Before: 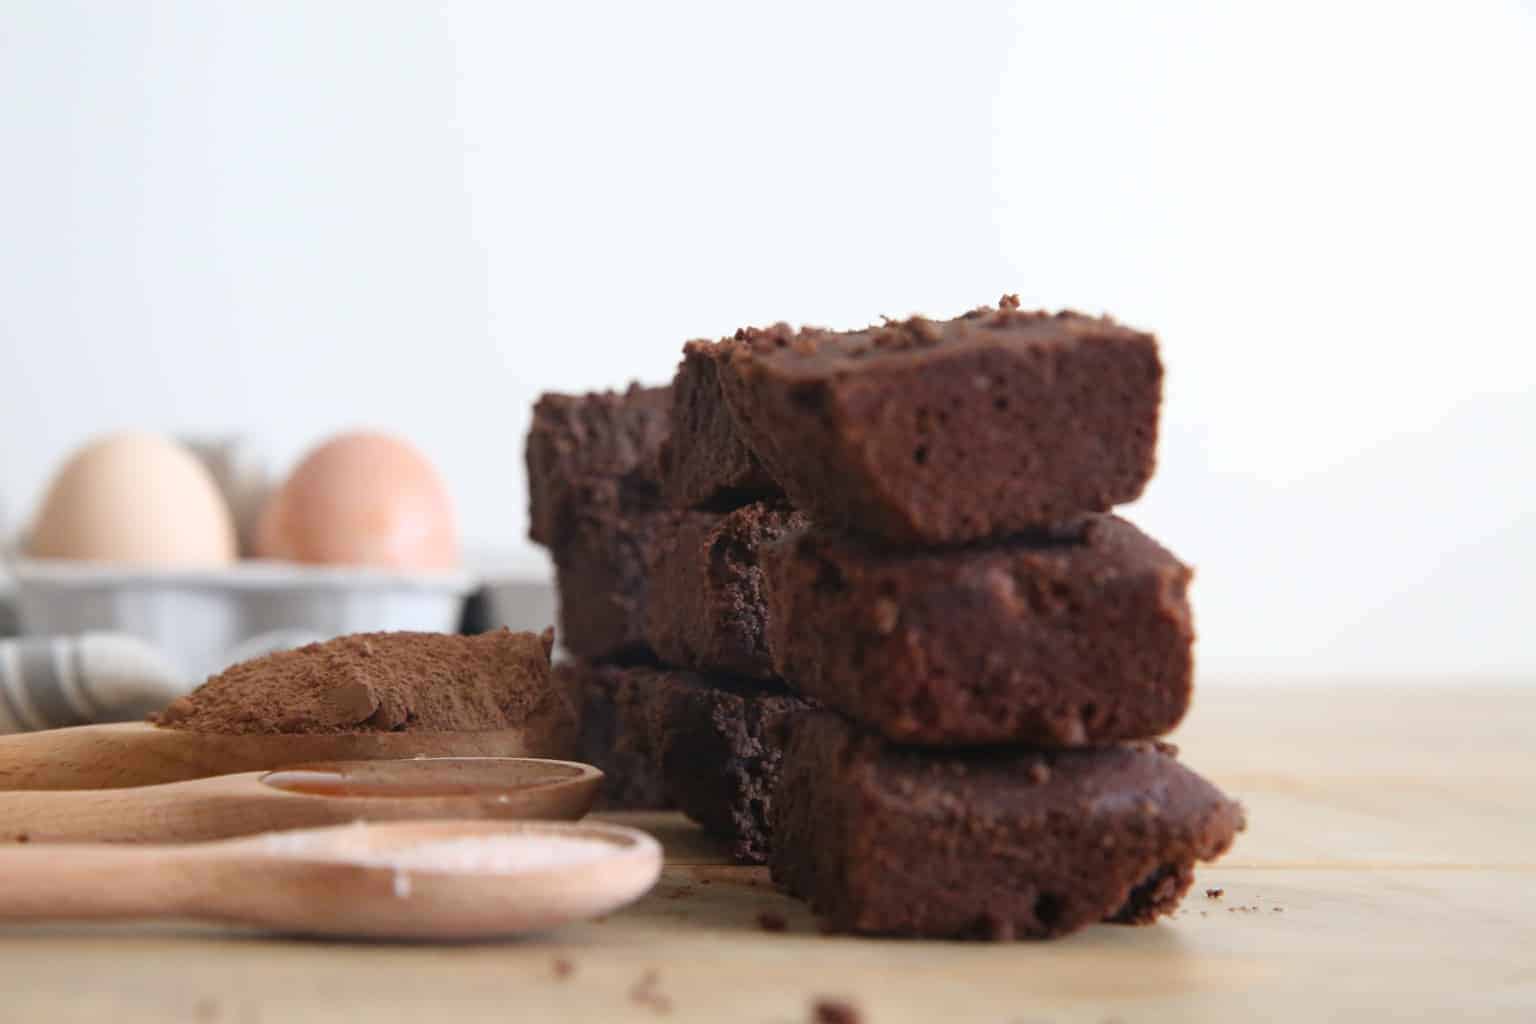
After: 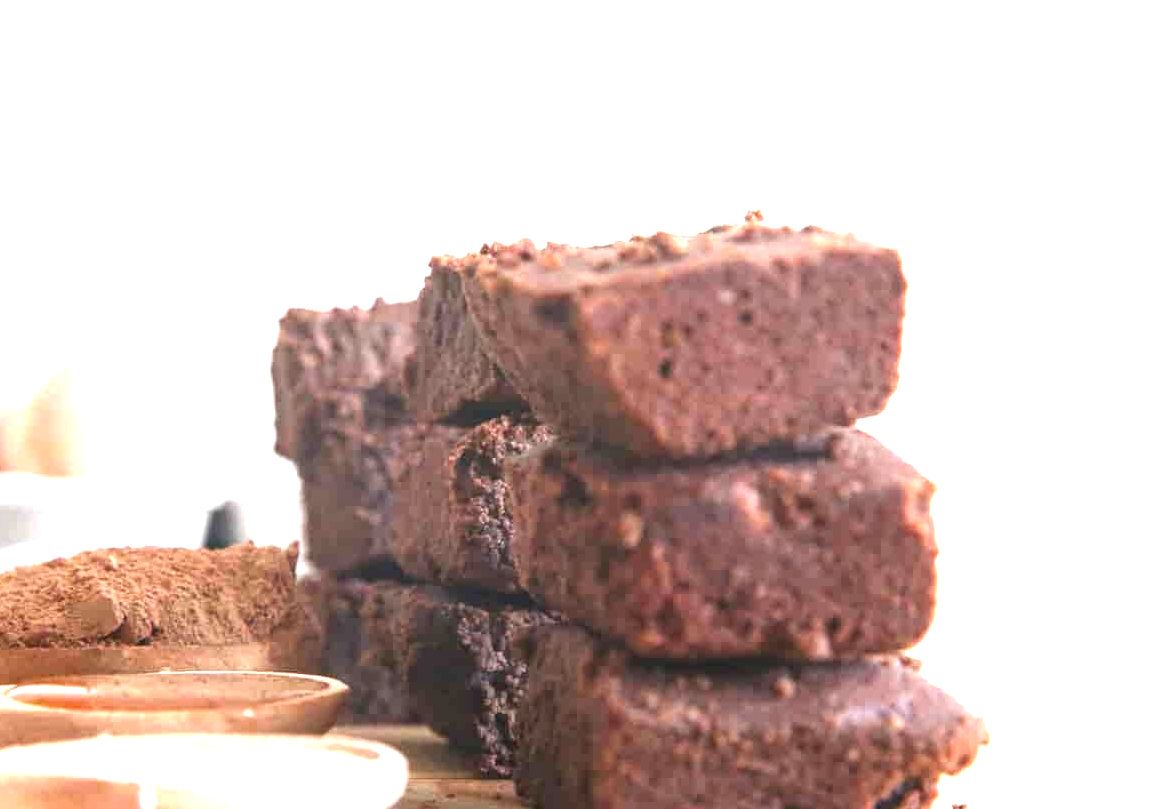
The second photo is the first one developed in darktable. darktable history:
crop: left 16.664%, top 8.493%, right 8.178%, bottom 12.486%
local contrast: on, module defaults
exposure: black level correction 0, exposure 1.742 EV, compensate exposure bias true, compensate highlight preservation false
